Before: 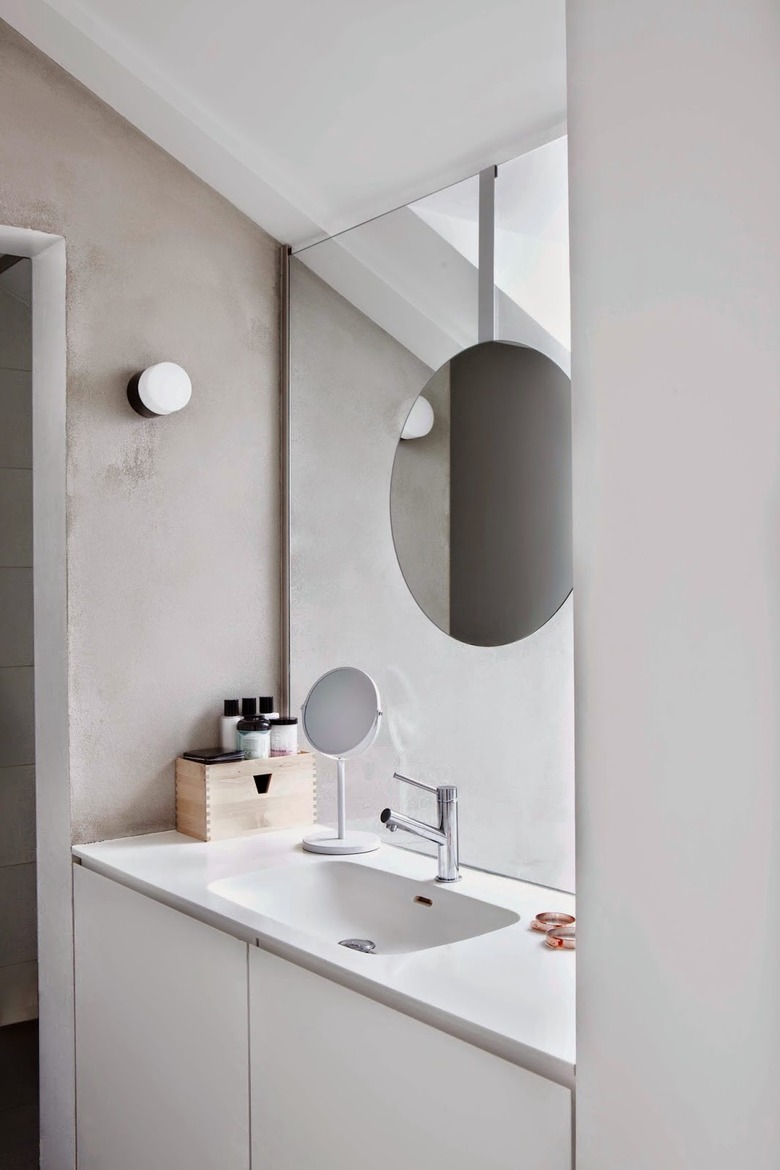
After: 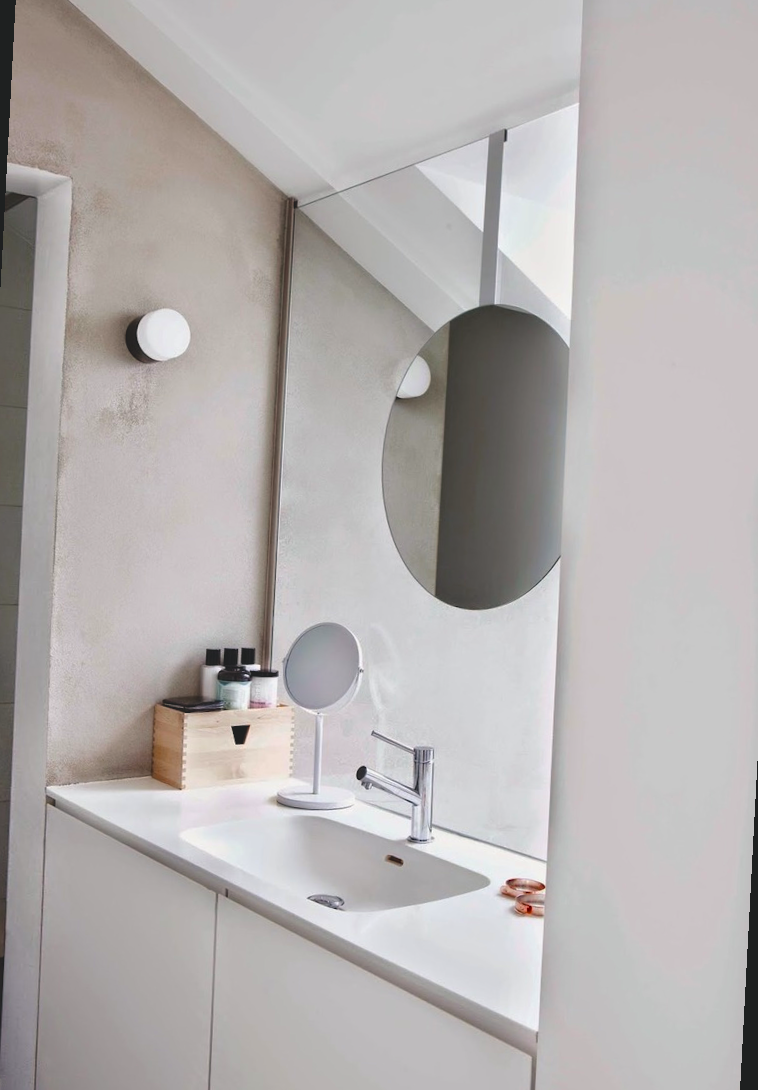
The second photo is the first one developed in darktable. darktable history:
color balance rgb: shadows lift › chroma 1.028%, shadows lift › hue 217.79°, global offset › luminance 1.469%, perceptual saturation grading › global saturation 30.225%, saturation formula JzAzBz (2021)
crop and rotate: angle -3.03°, left 5.087%, top 5.157%, right 4.654%, bottom 4.71%
